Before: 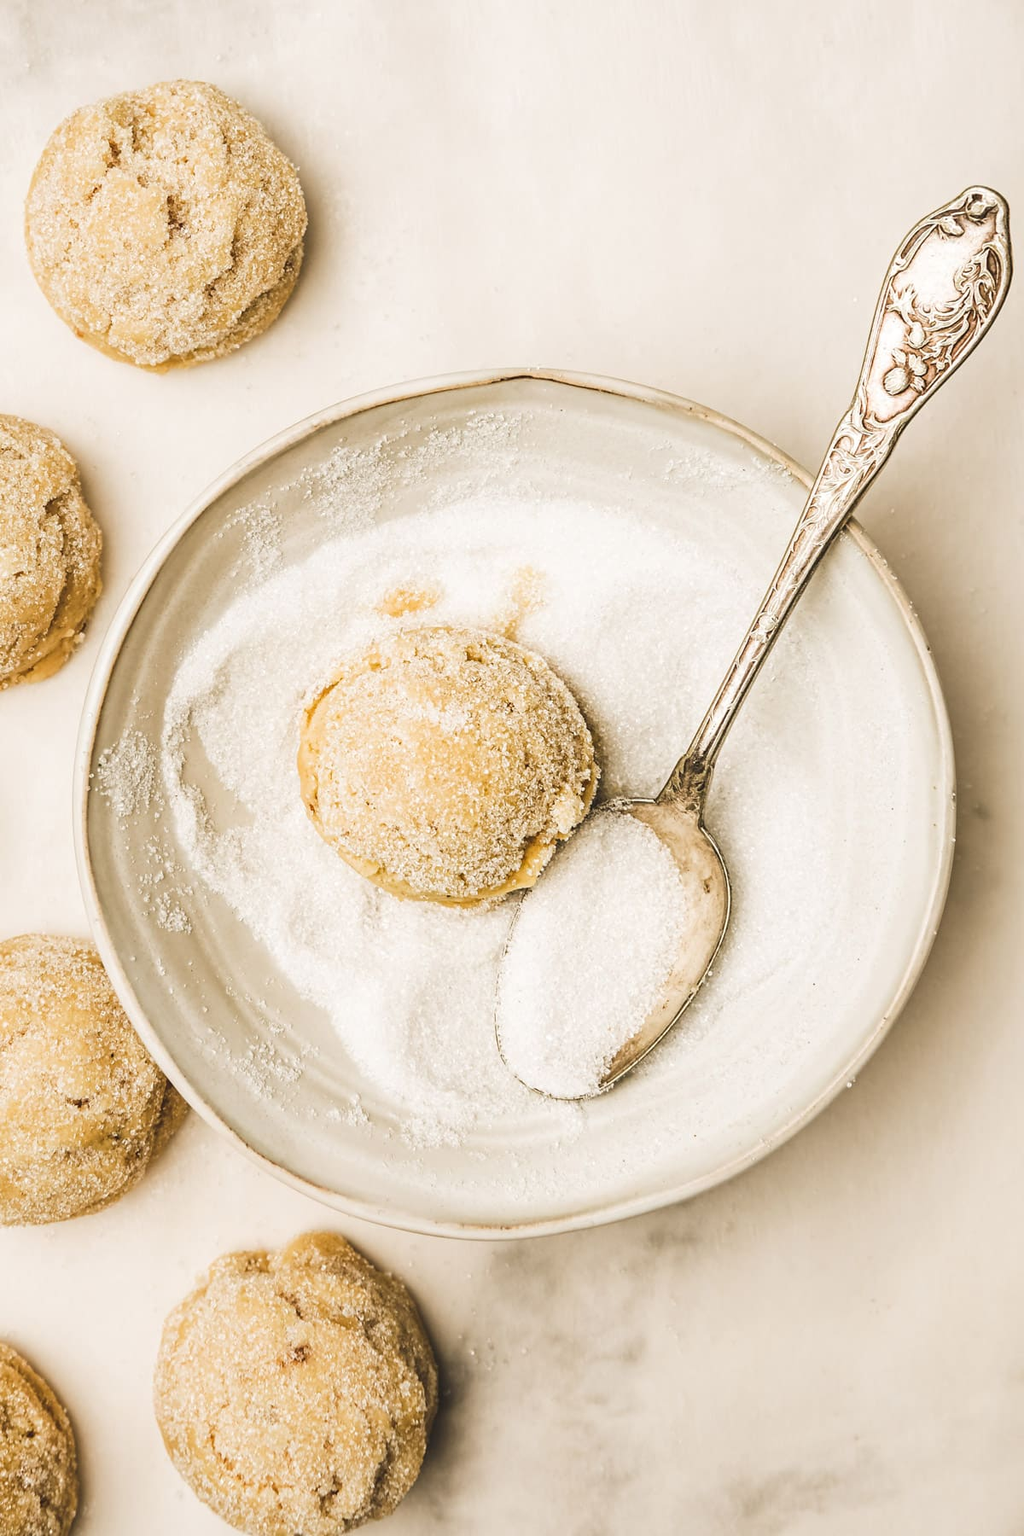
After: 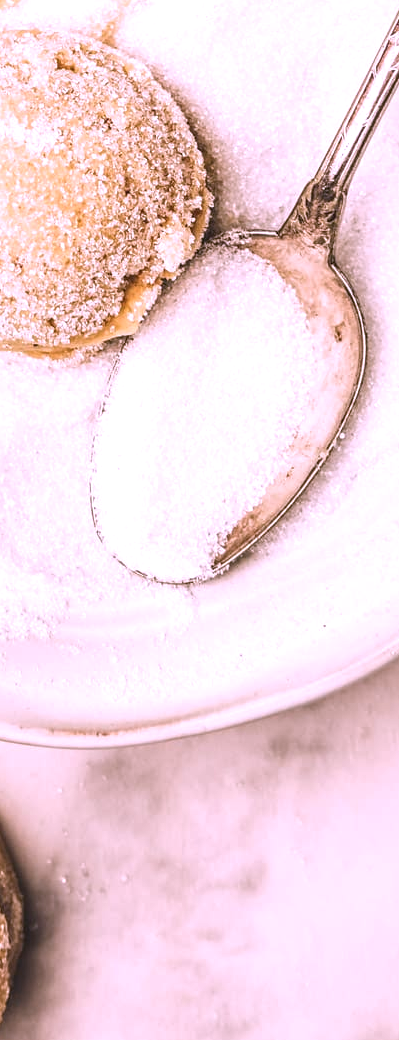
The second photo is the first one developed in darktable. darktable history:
color correction: highlights a* 15.36, highlights b* -20.43
exposure: exposure 0.3 EV, compensate highlight preservation false
crop: left 40.915%, top 39.199%, right 25.759%, bottom 3.018%
local contrast: on, module defaults
